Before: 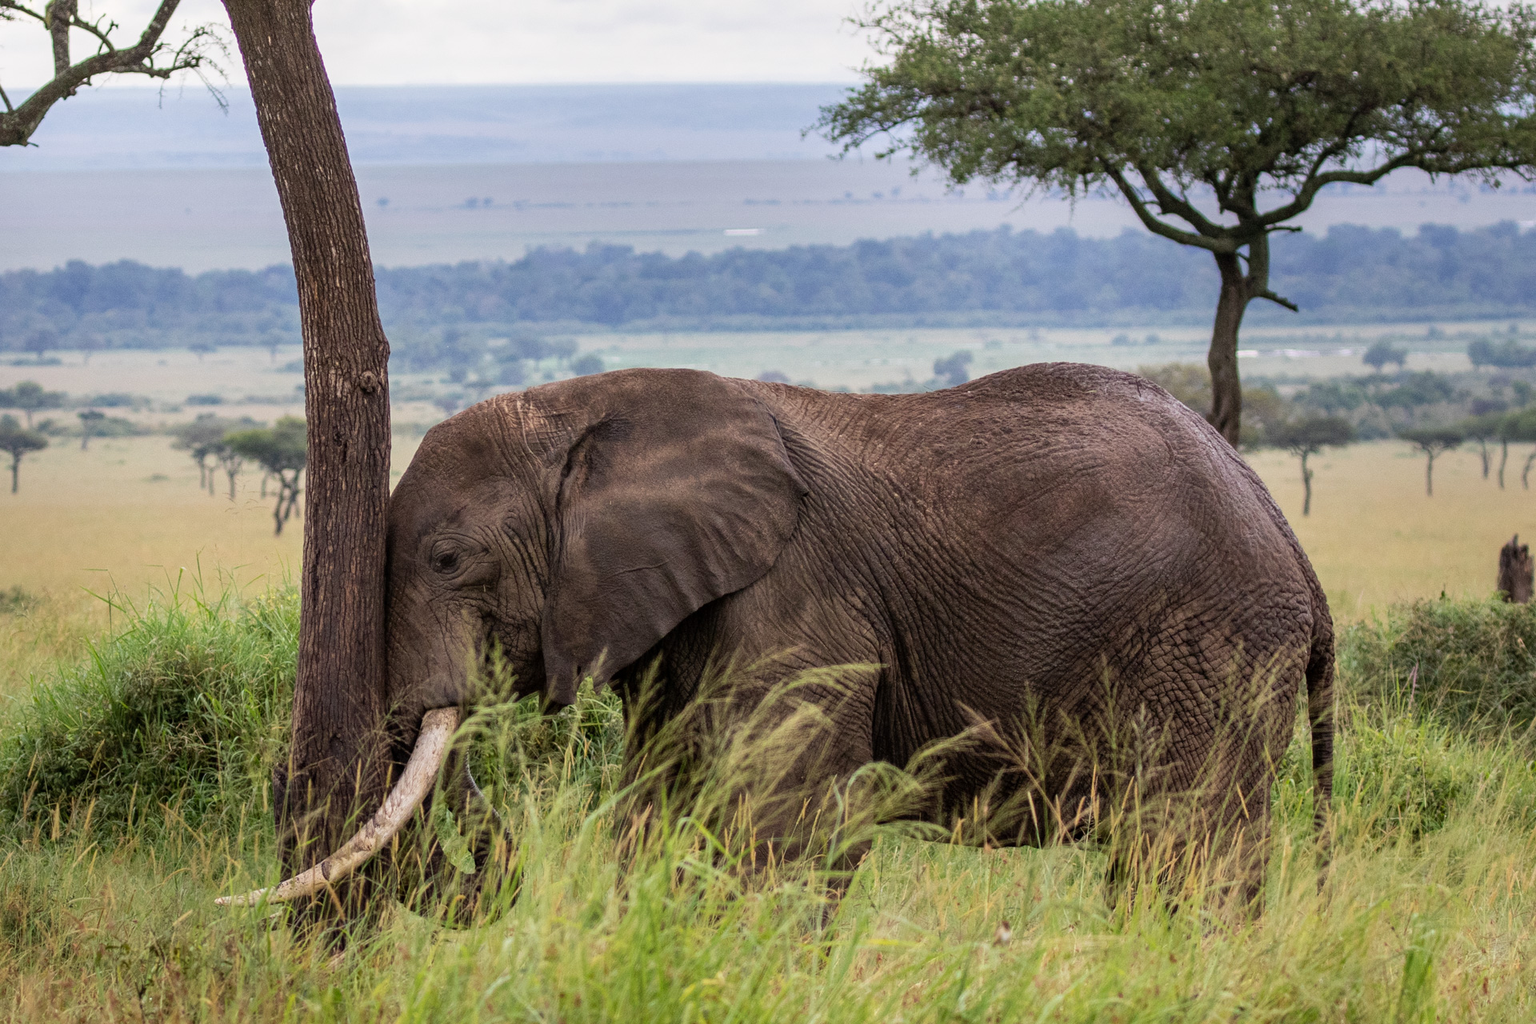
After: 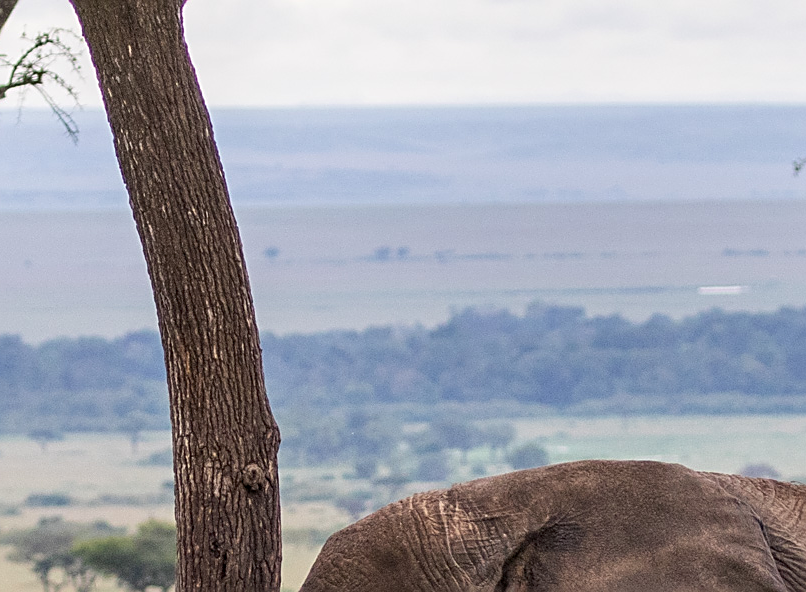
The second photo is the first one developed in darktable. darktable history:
sharpen: on, module defaults
crop and rotate: left 10.817%, top 0.062%, right 47.194%, bottom 53.626%
